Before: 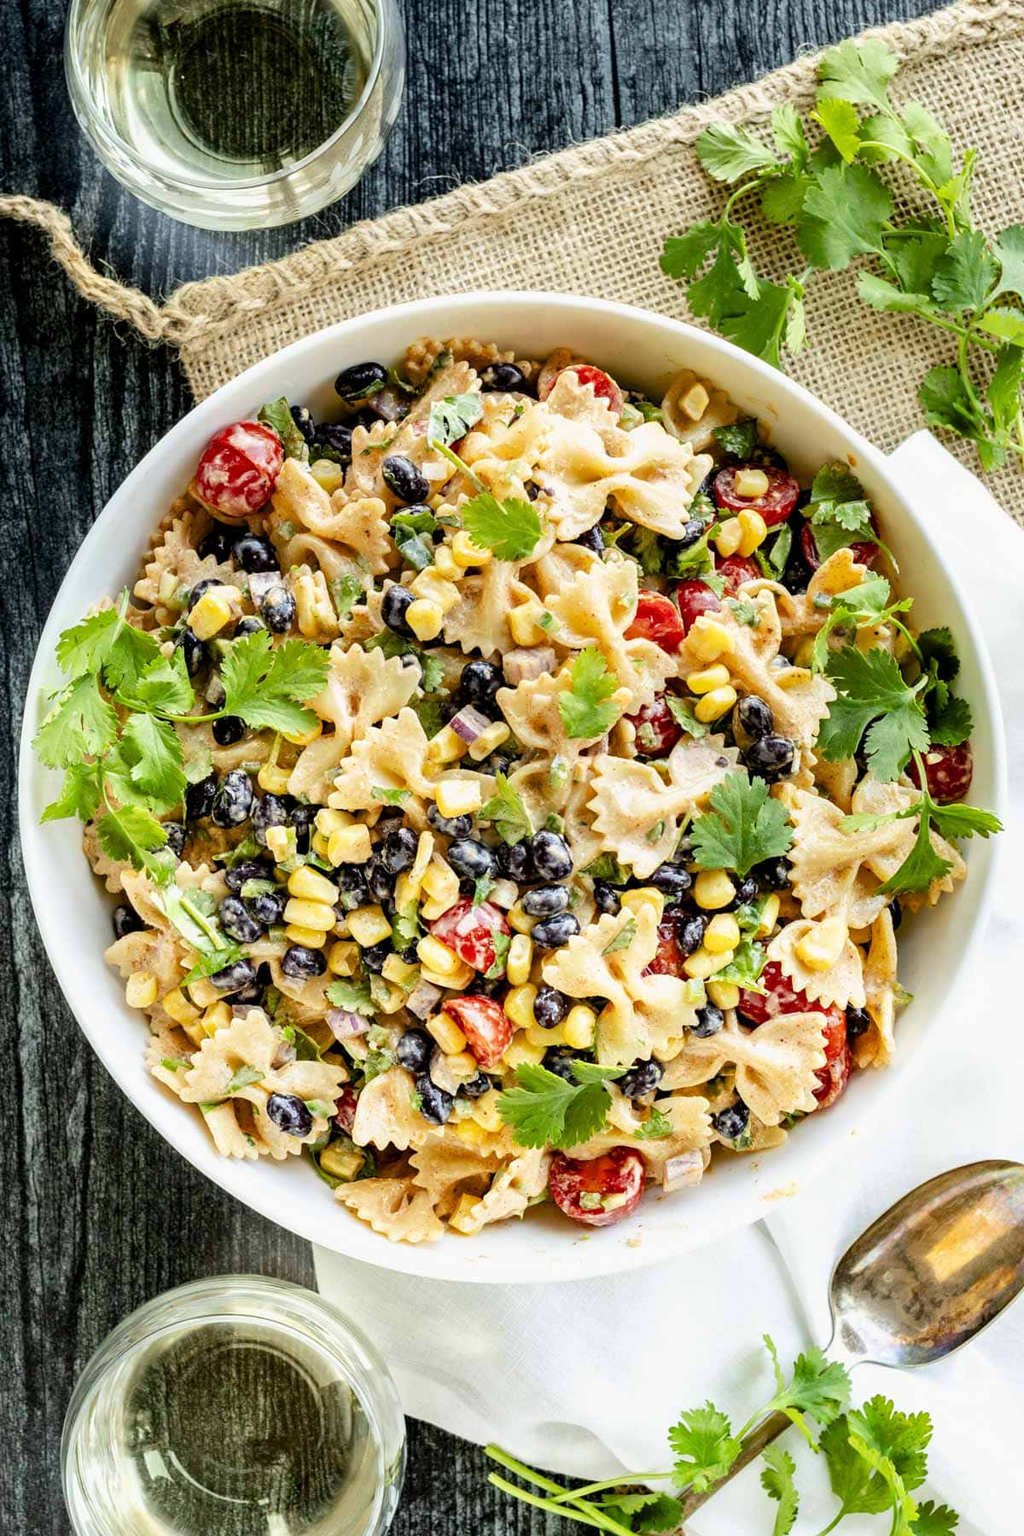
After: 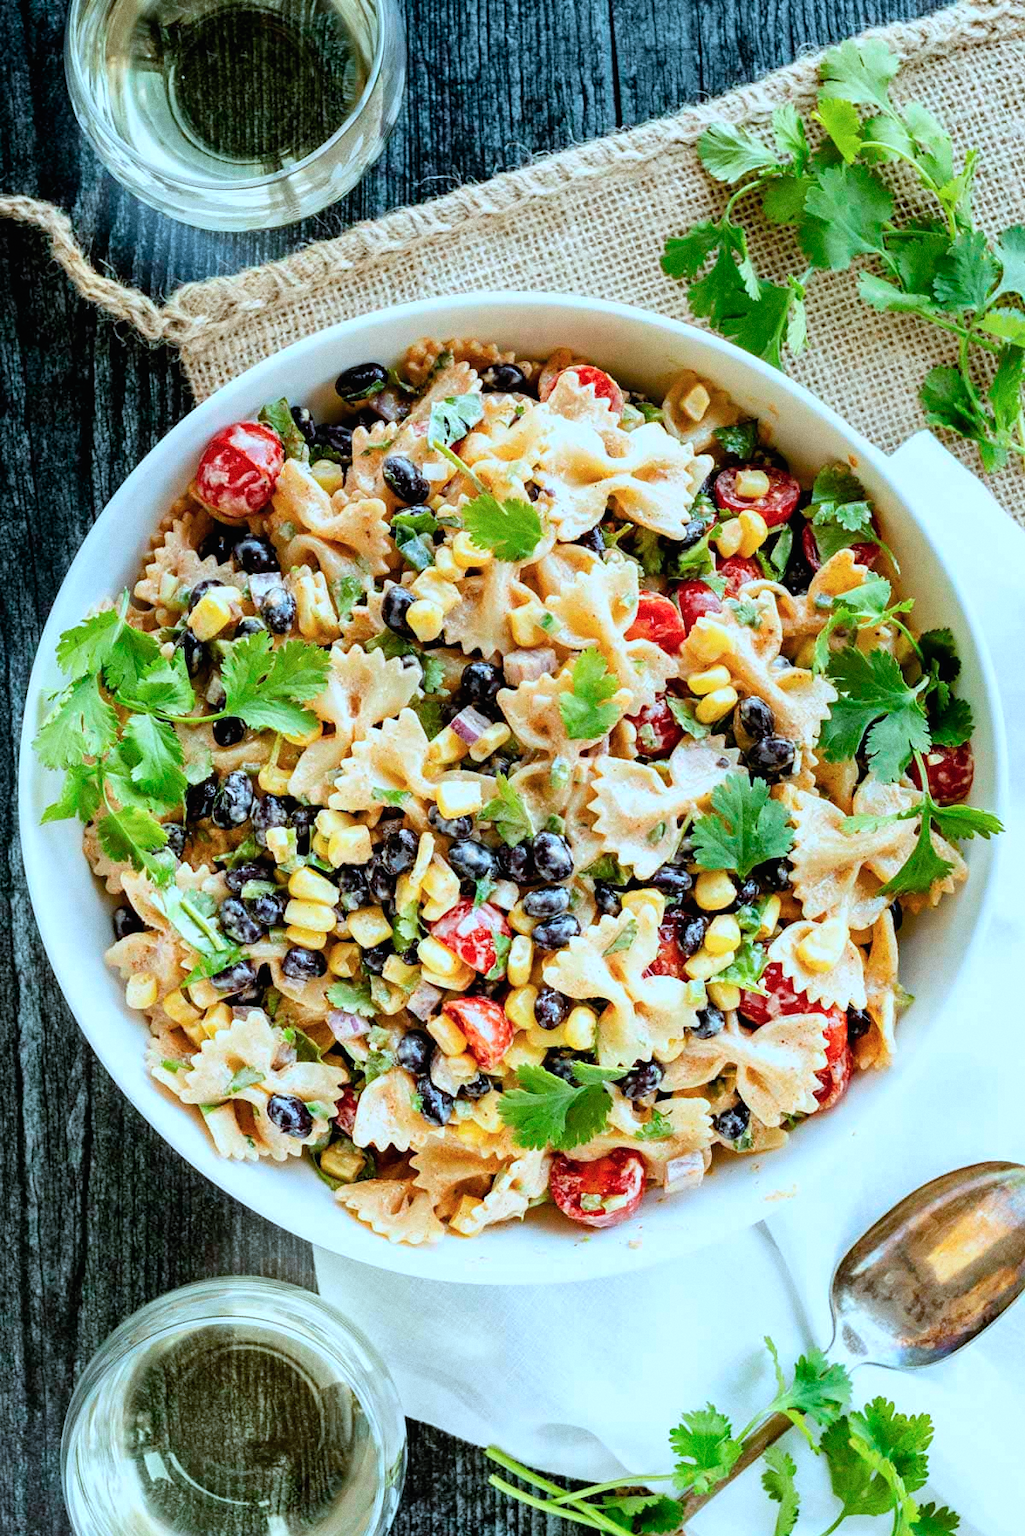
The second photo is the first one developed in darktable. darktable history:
color correction: highlights a* -9.73, highlights b* -21.22
crop: bottom 0.071%
contrast brightness saturation: contrast -0.02, brightness -0.01, saturation 0.03
grain: coarseness 0.09 ISO
